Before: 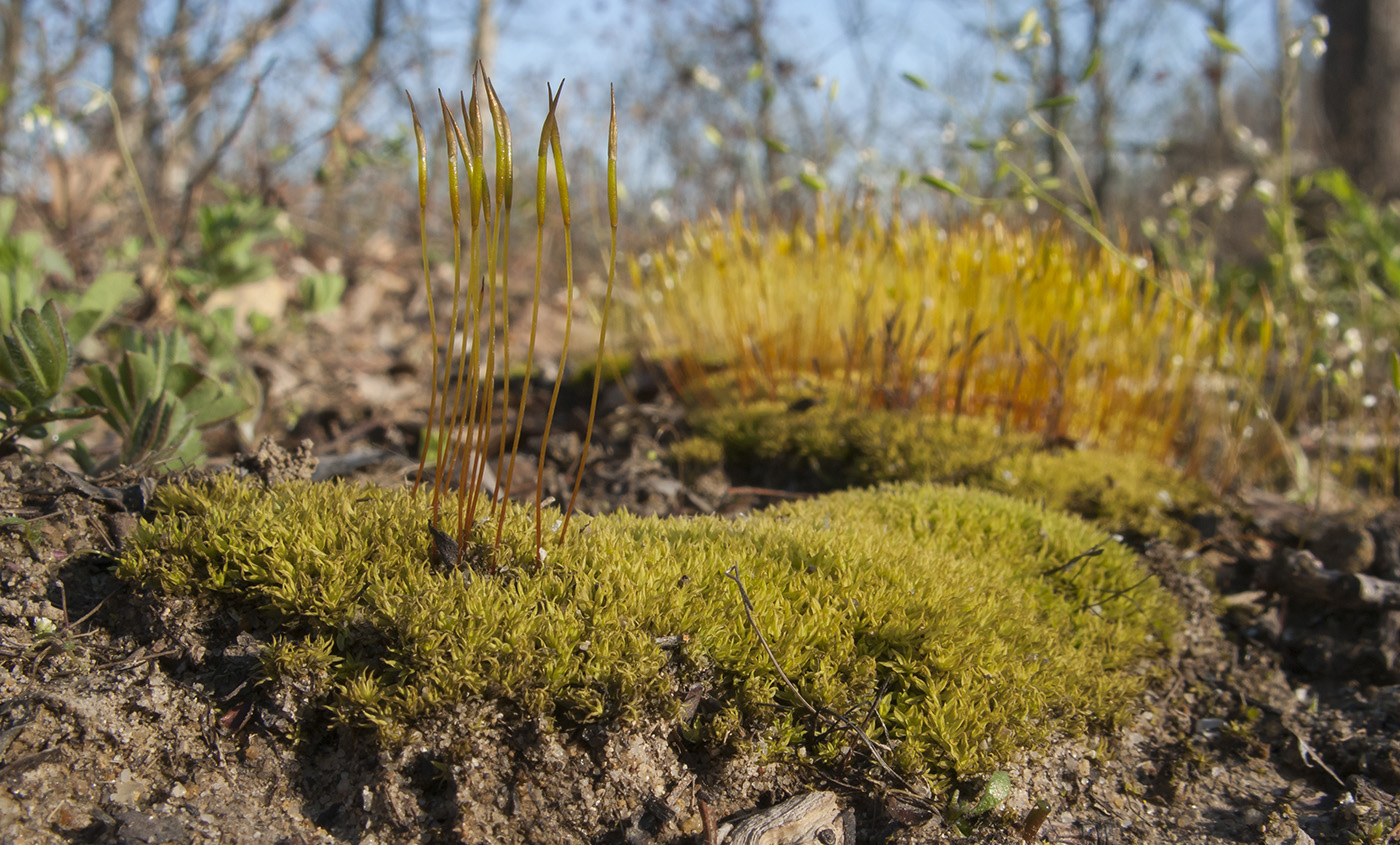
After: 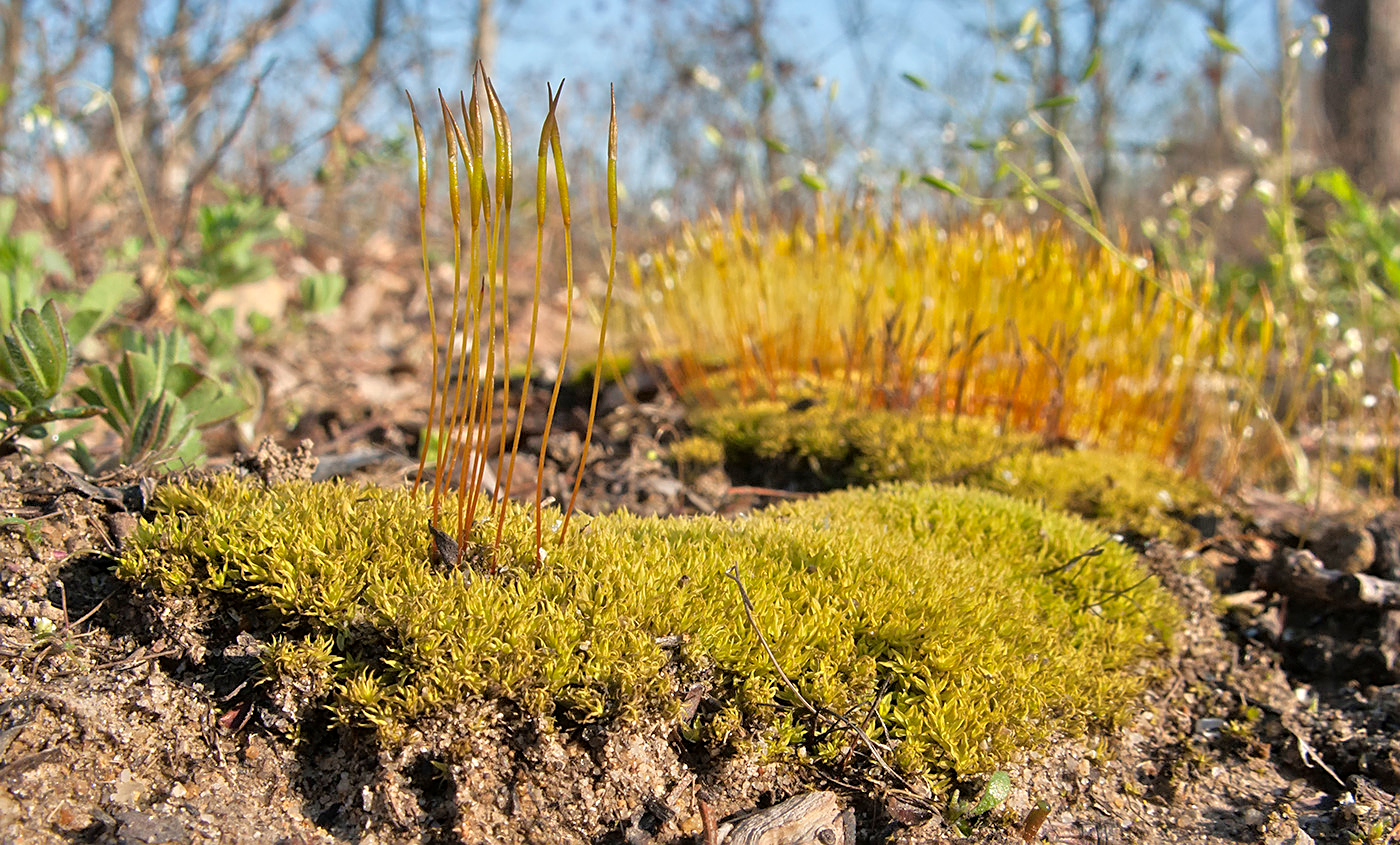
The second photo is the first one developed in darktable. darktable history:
tone equalizer: -7 EV 0.15 EV, -6 EV 0.6 EV, -5 EV 1.15 EV, -4 EV 1.33 EV, -3 EV 1.15 EV, -2 EV 0.6 EV, -1 EV 0.15 EV, mask exposure compensation -0.5 EV
sharpen: on, module defaults
